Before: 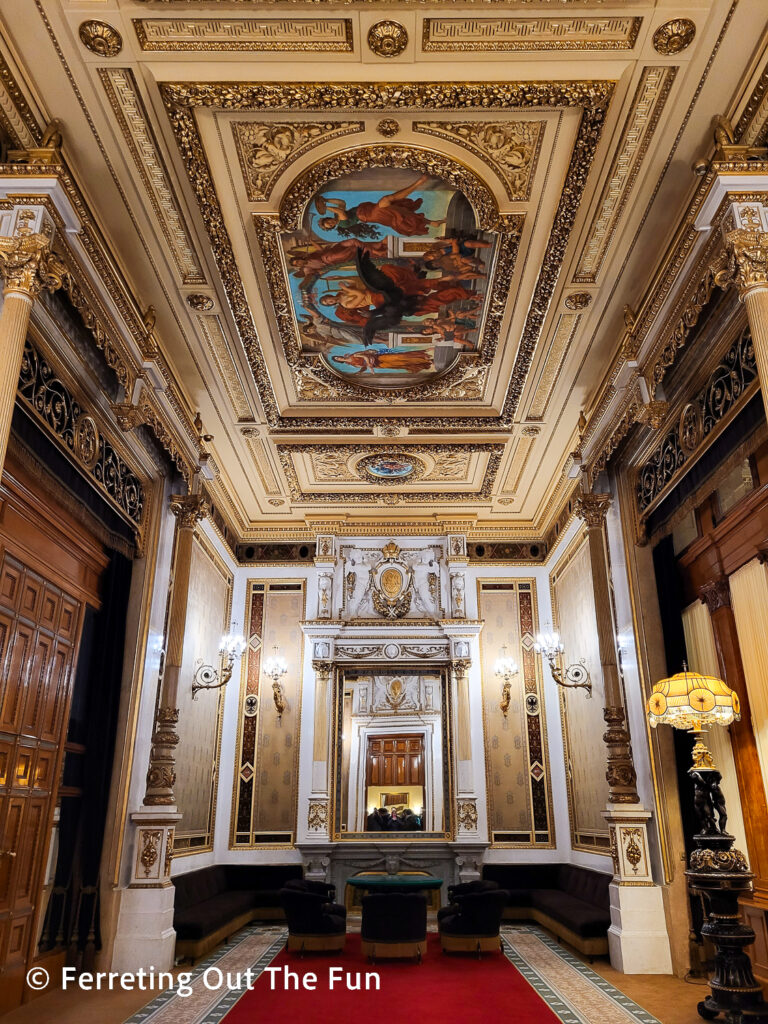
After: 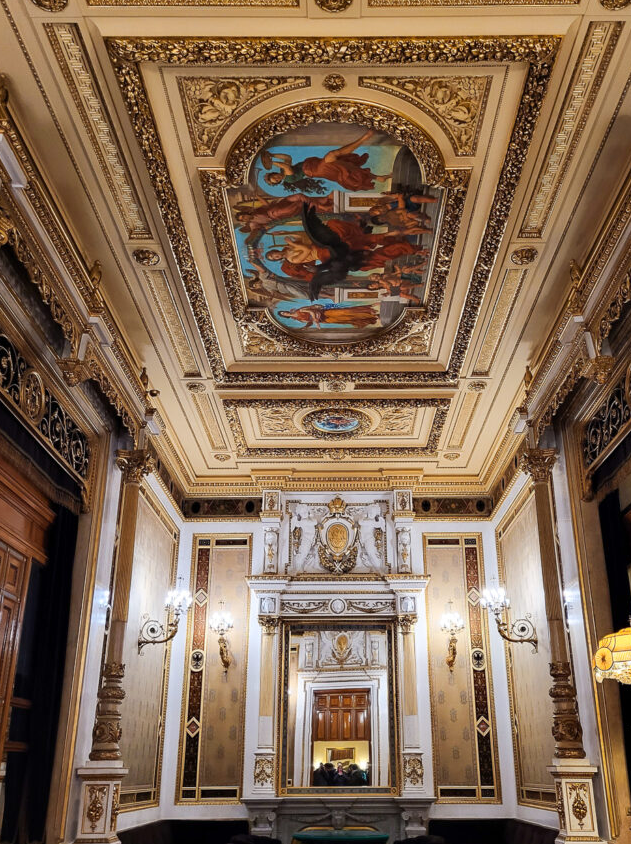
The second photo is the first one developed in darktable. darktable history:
crop and rotate: left 7.11%, top 4.436%, right 10.621%, bottom 13.07%
